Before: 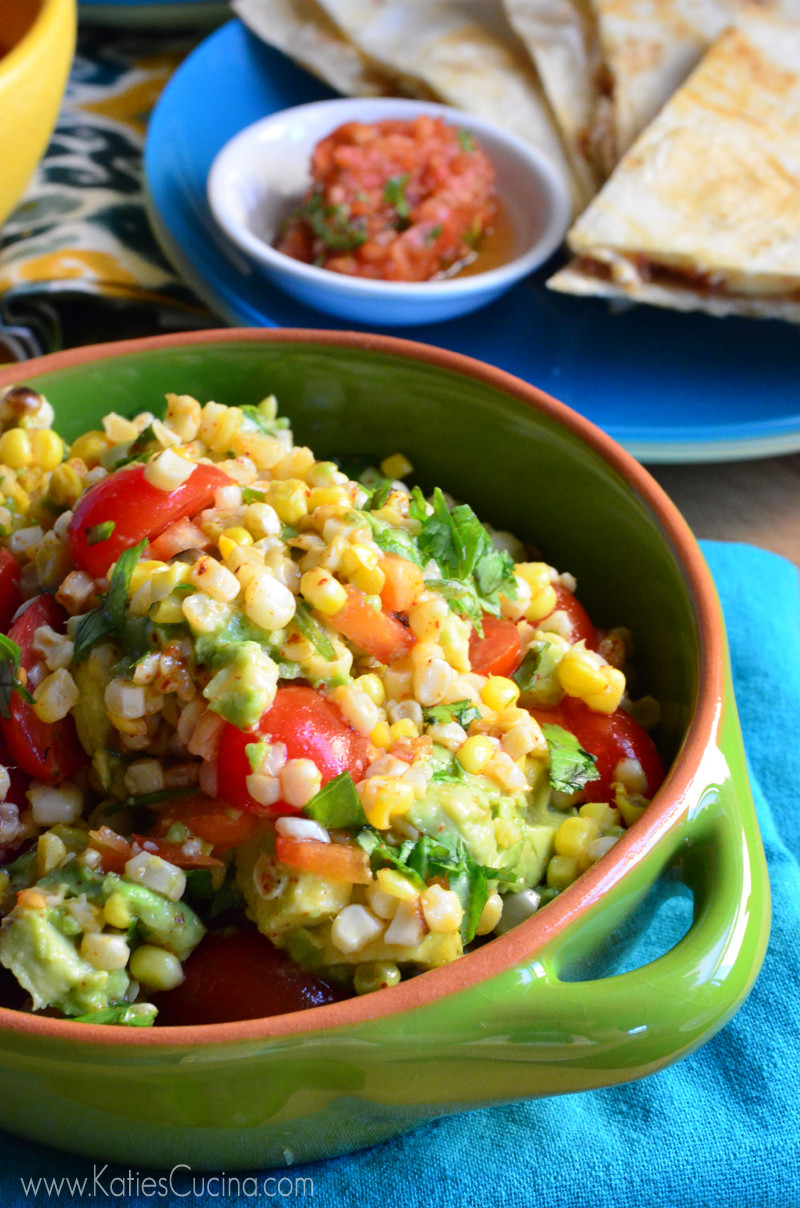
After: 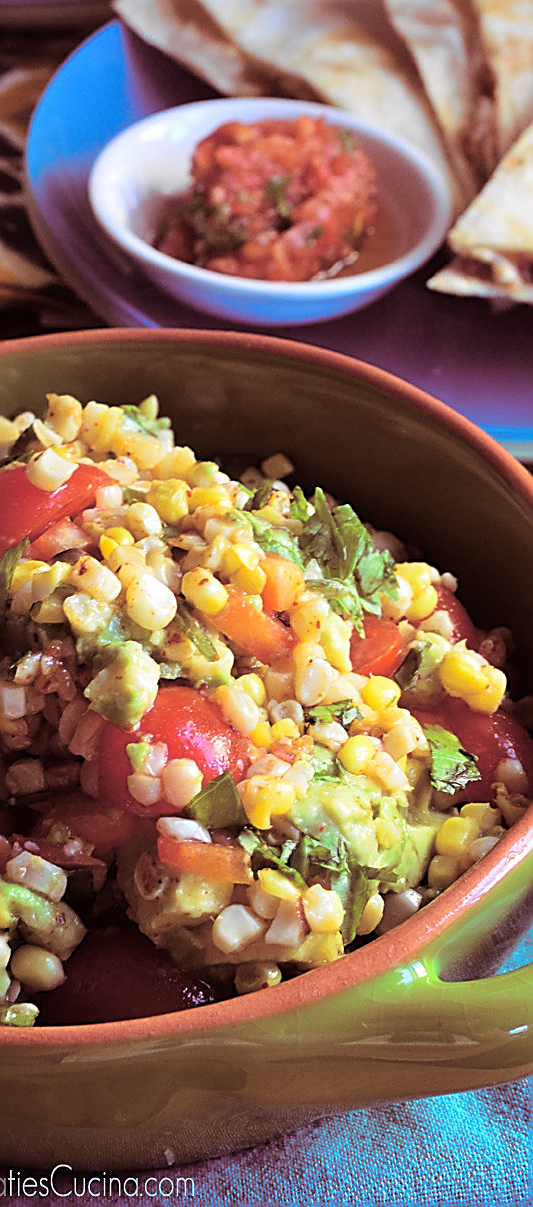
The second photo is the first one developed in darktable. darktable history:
sharpen: radius 1.685, amount 1.294
split-toning: highlights › hue 187.2°, highlights › saturation 0.83, balance -68.05, compress 56.43%
crop and rotate: left 15.055%, right 18.278%
